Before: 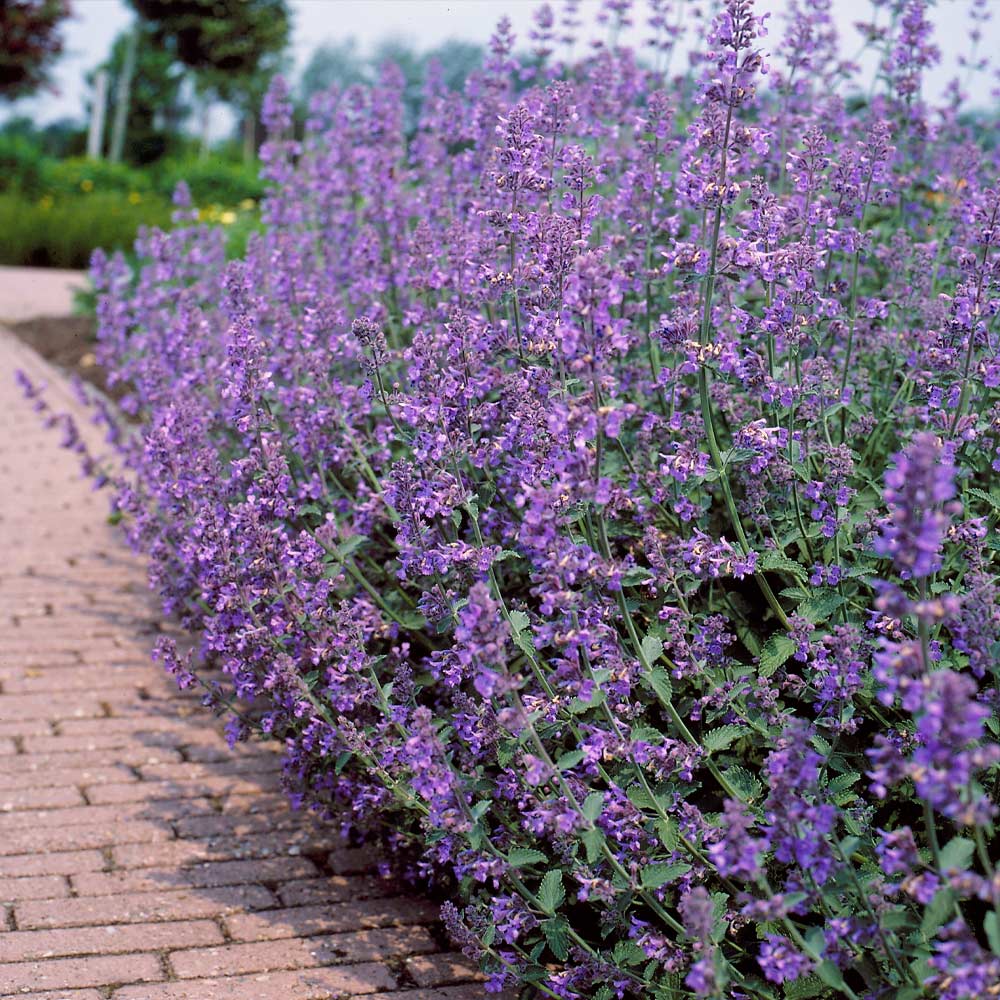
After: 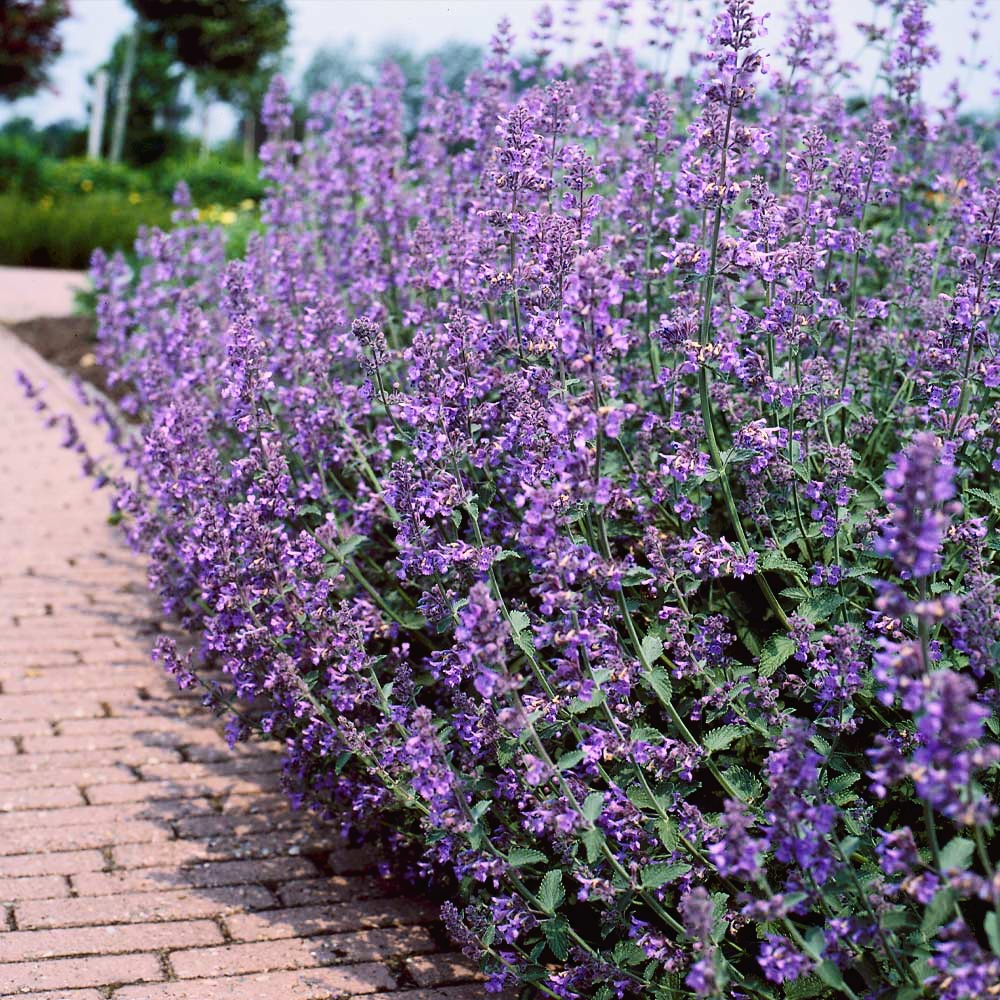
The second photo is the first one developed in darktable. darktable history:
tone curve: curves: ch0 [(0, 0) (0.003, 0.023) (0.011, 0.024) (0.025, 0.026) (0.044, 0.035) (0.069, 0.05) (0.1, 0.071) (0.136, 0.098) (0.177, 0.135) (0.224, 0.172) (0.277, 0.227) (0.335, 0.296) (0.399, 0.372) (0.468, 0.462) (0.543, 0.58) (0.623, 0.697) (0.709, 0.789) (0.801, 0.86) (0.898, 0.918) (1, 1)], color space Lab, independent channels, preserve colors none
